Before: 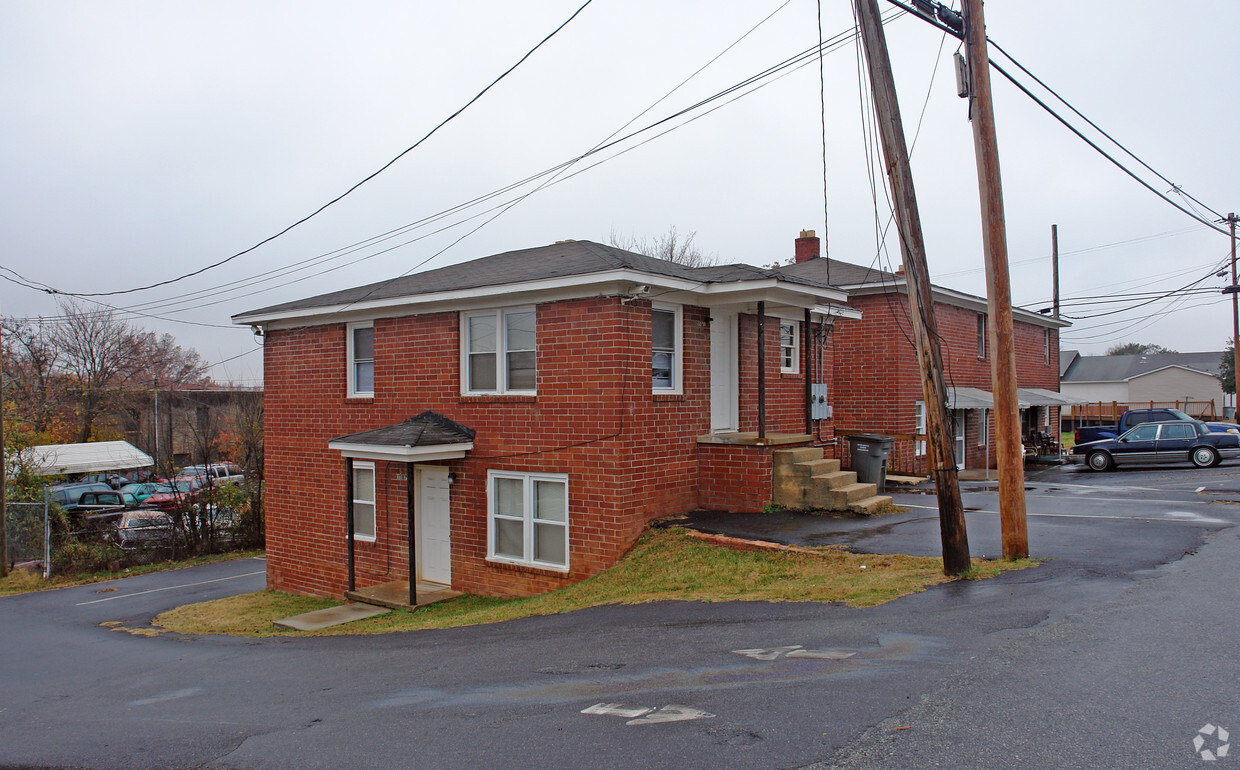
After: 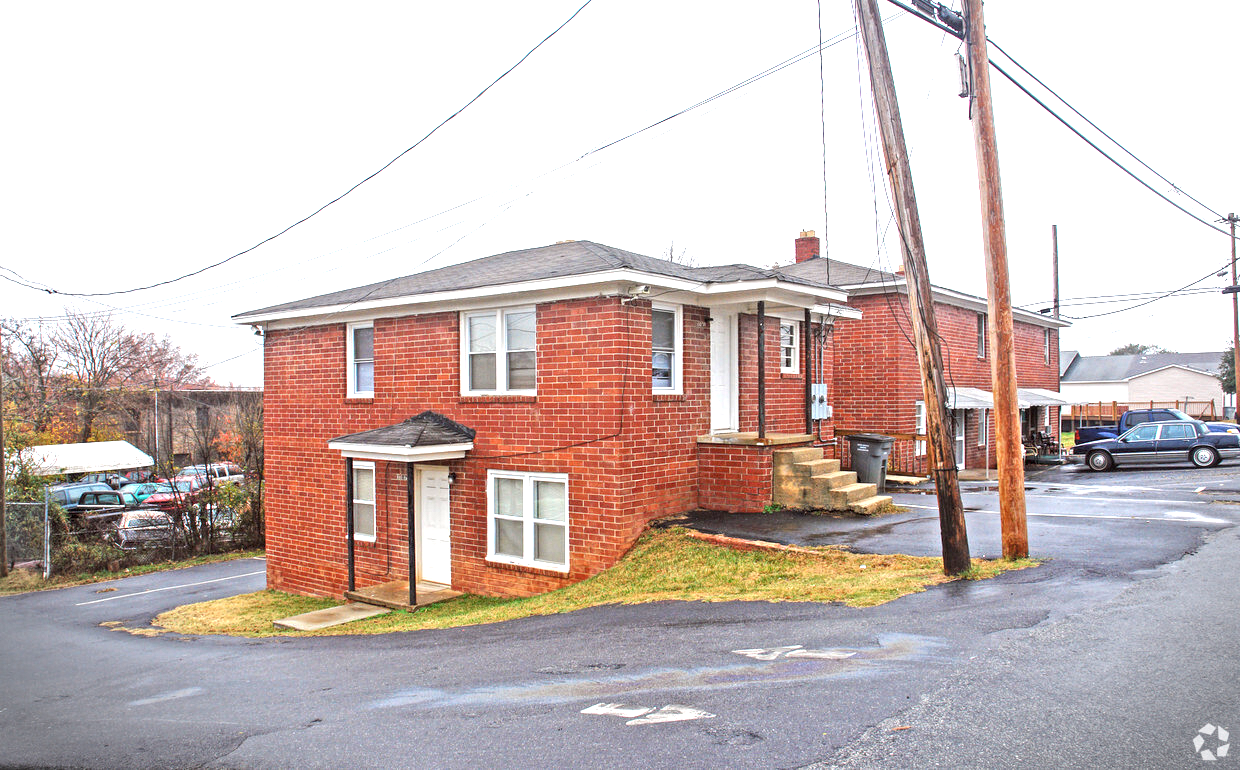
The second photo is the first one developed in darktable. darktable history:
local contrast: highlights 92%, shadows 84%, detail 160%, midtone range 0.2
exposure: black level correction 0, exposure 1.622 EV, compensate exposure bias true, compensate highlight preservation false
vignetting: fall-off start 90.81%, fall-off radius 38.51%, width/height ratio 1.214, shape 1.3
